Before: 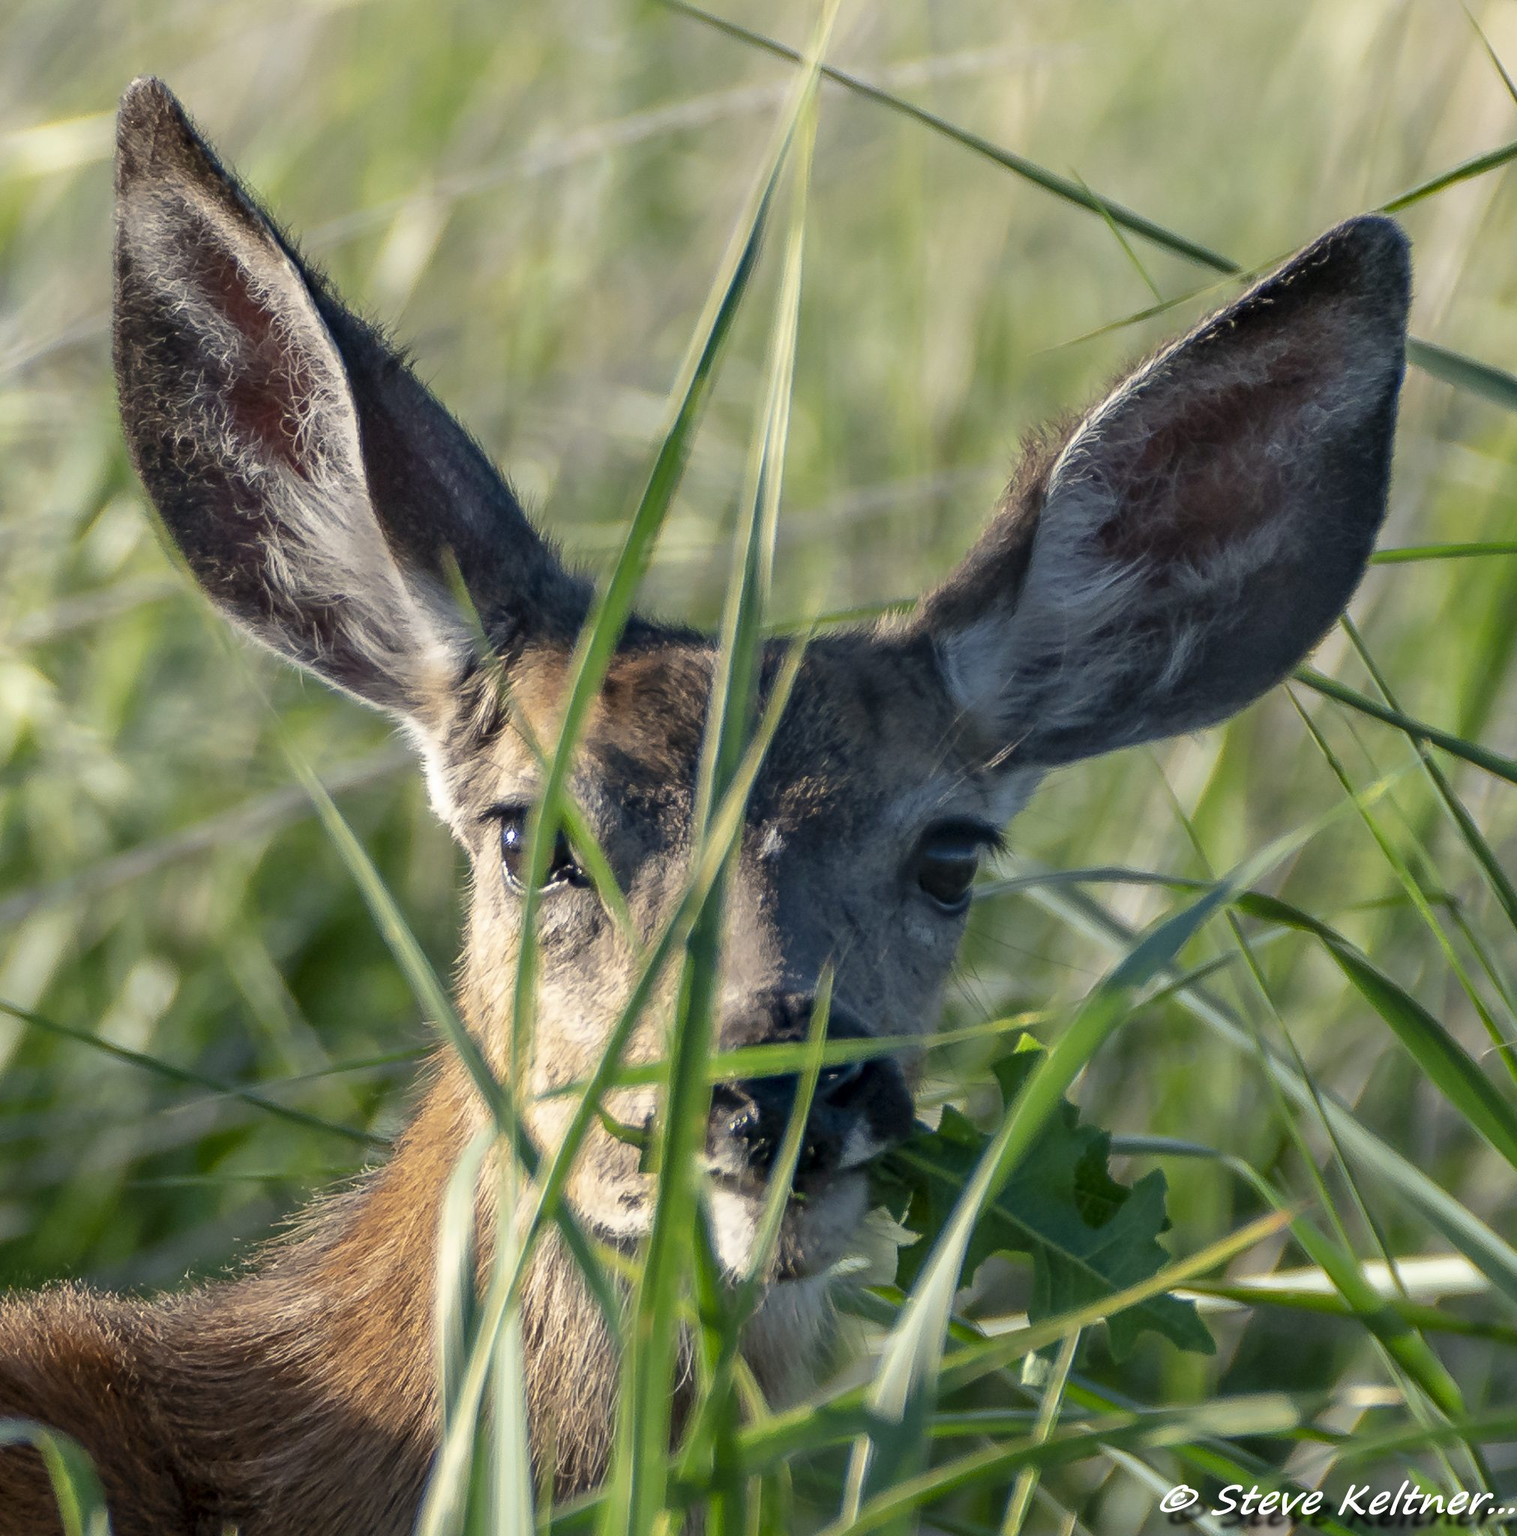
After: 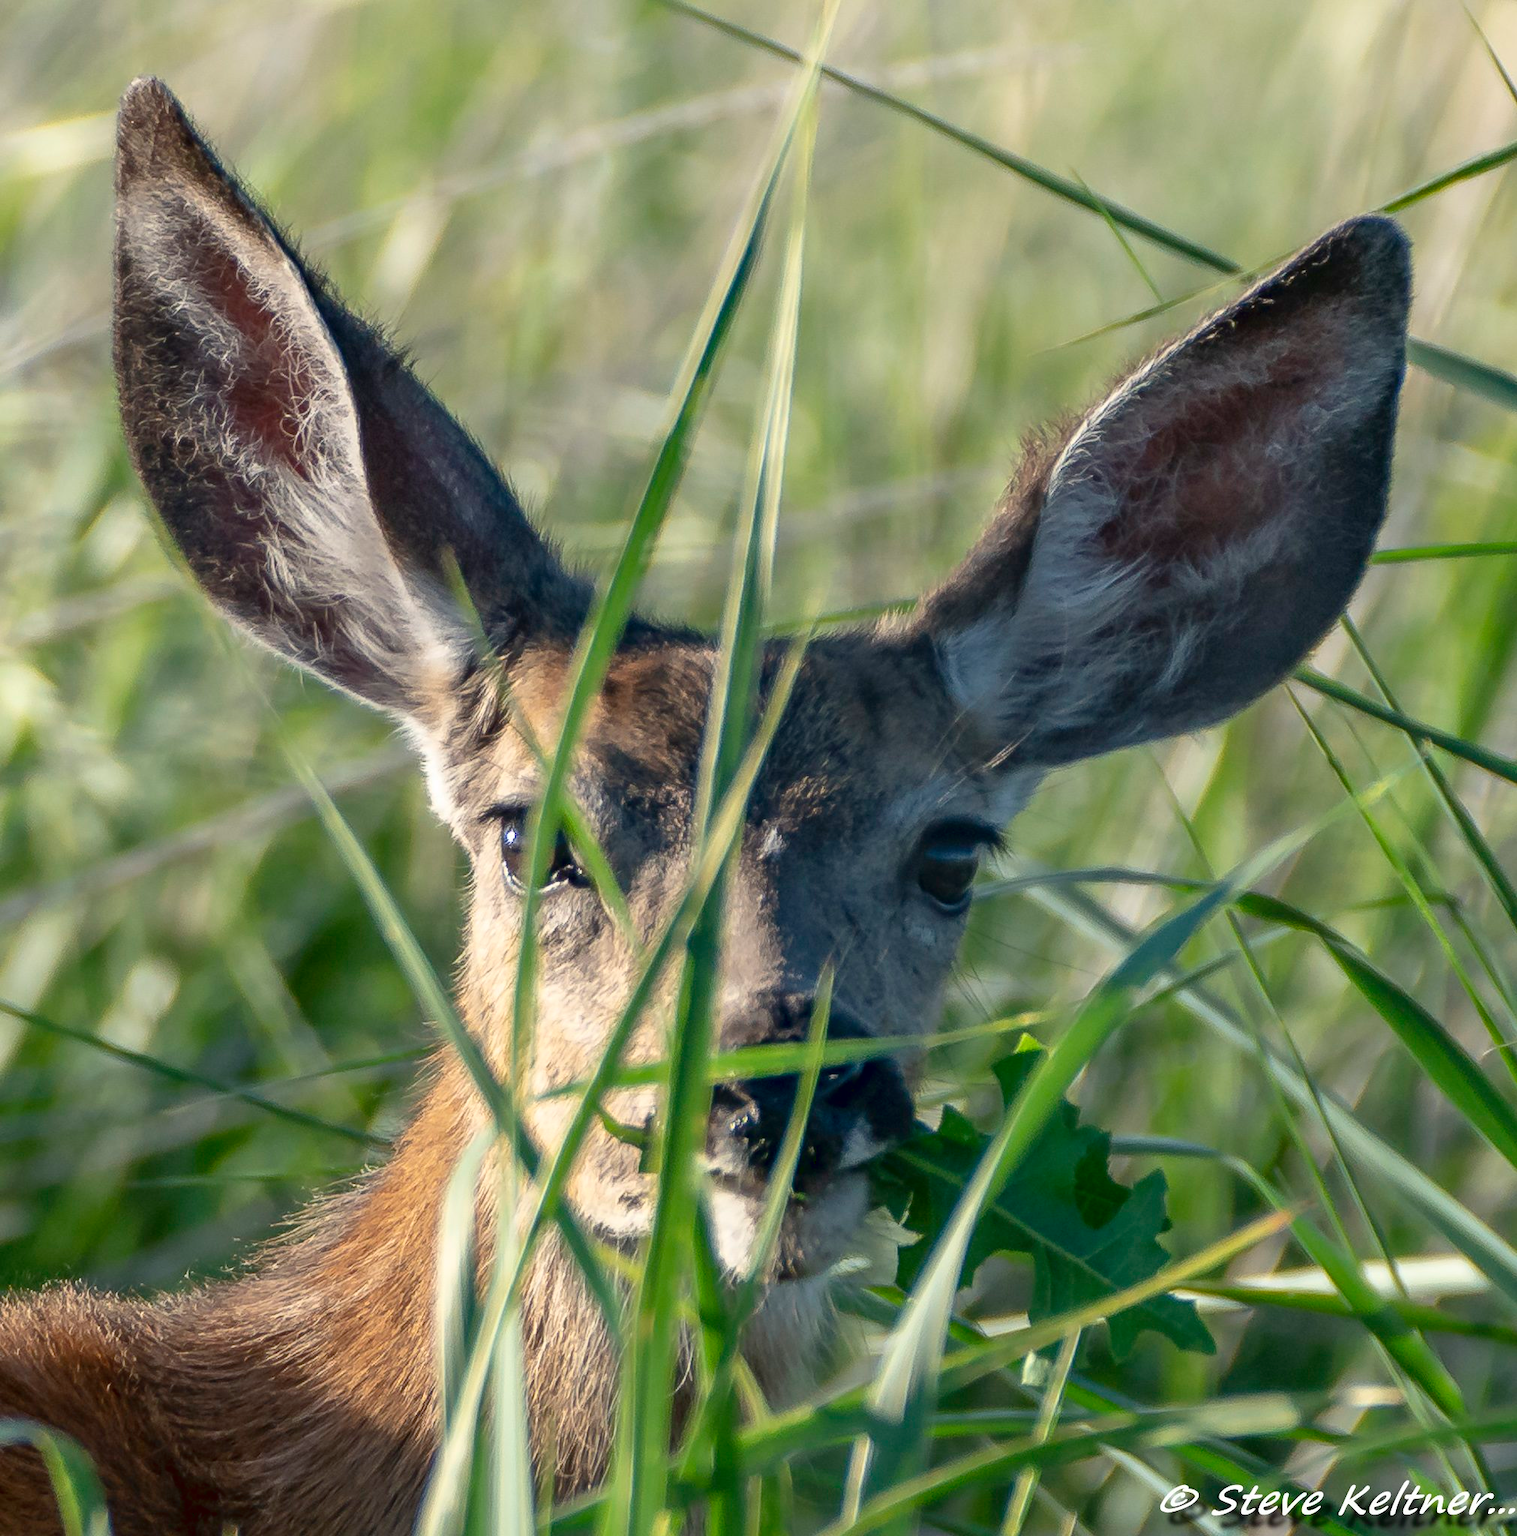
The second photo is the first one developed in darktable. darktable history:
tone curve: curves: ch0 [(0, 0.024) (0.119, 0.146) (0.474, 0.485) (0.718, 0.739) (0.817, 0.839) (1, 0.998)]; ch1 [(0, 0) (0.377, 0.416) (0.439, 0.451) (0.477, 0.477) (0.501, 0.503) (0.538, 0.544) (0.58, 0.602) (0.664, 0.676) (0.783, 0.804) (1, 1)]; ch2 [(0, 0) (0.38, 0.405) (0.463, 0.456) (0.498, 0.497) (0.524, 0.535) (0.578, 0.576) (0.648, 0.665) (1, 1)]
